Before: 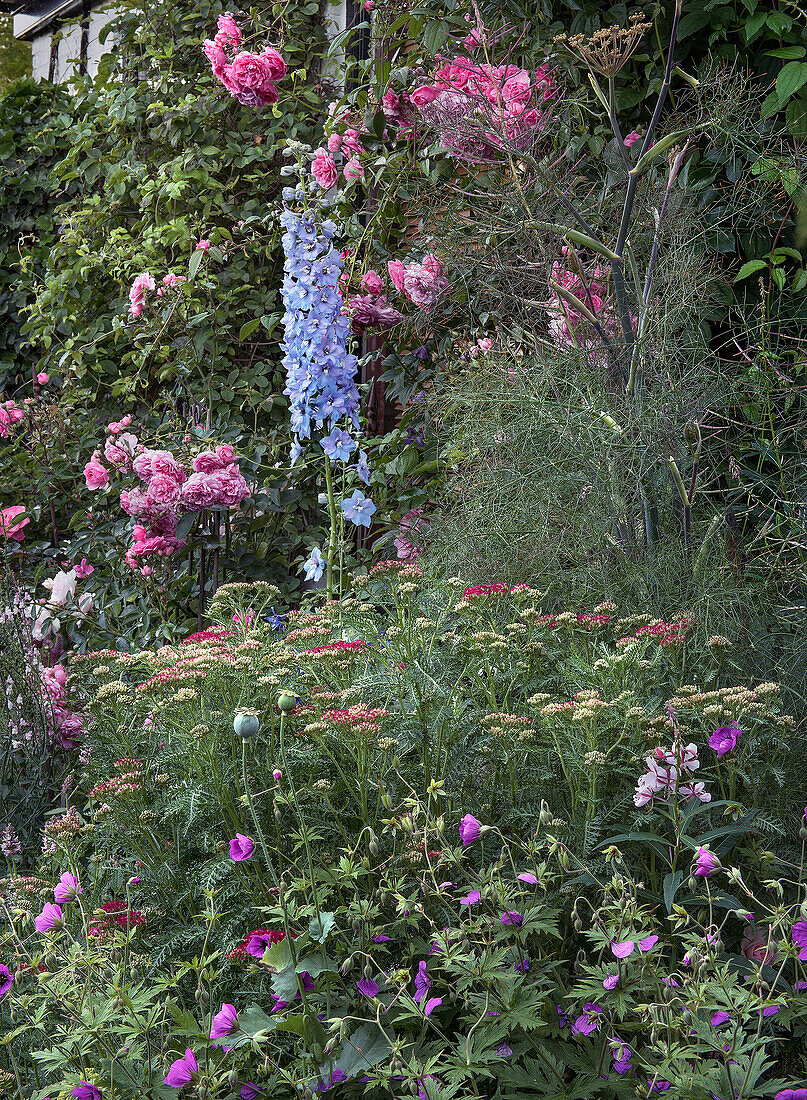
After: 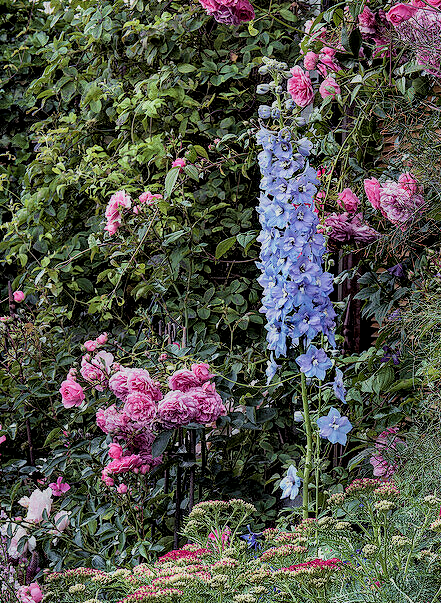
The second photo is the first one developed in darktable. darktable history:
local contrast: highlights 83%, shadows 81%
filmic rgb: black relative exposure -4.88 EV, hardness 2.82
crop and rotate: left 3.047%, top 7.509%, right 42.236%, bottom 37.598%
velvia: on, module defaults
